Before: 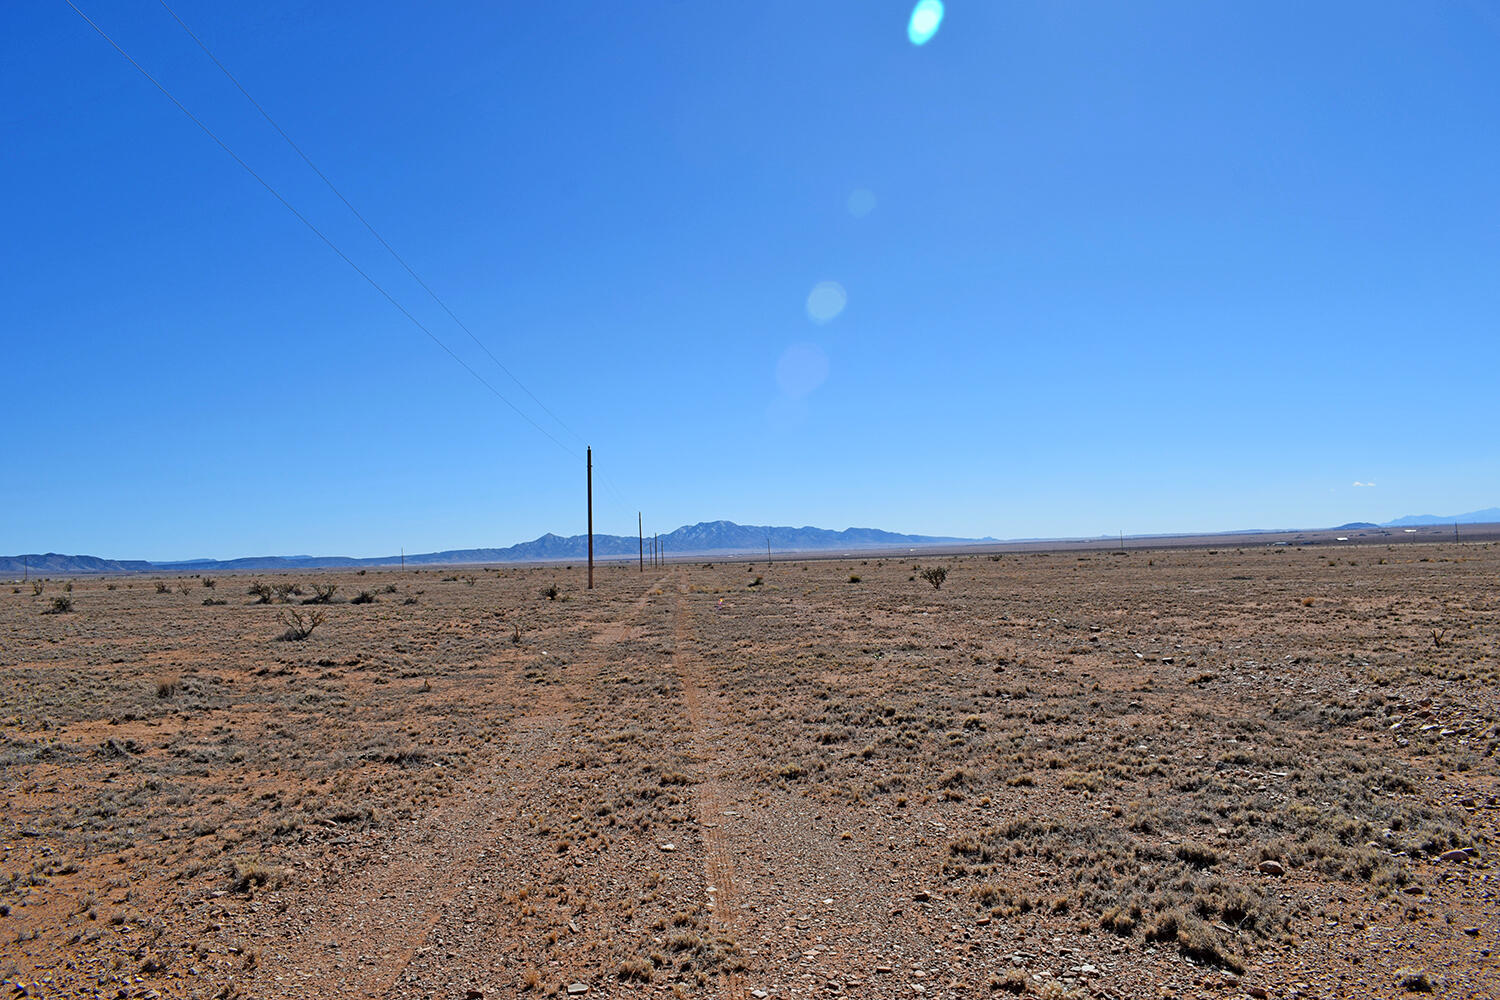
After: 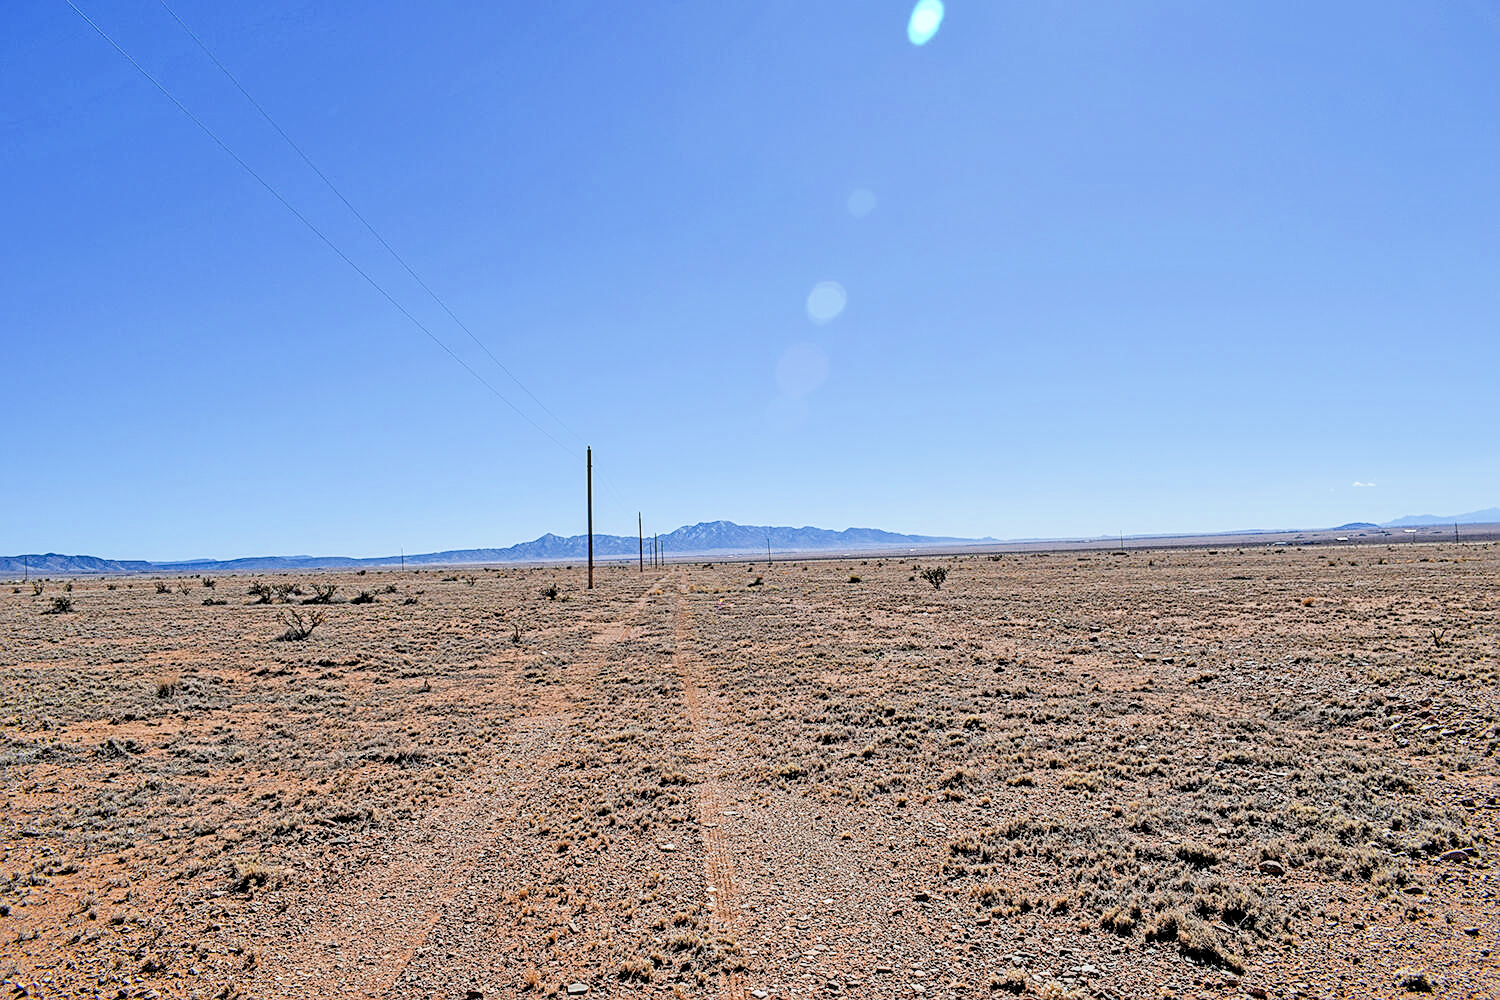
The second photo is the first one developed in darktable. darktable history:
filmic rgb: middle gray luminance 29.23%, black relative exposure -10.21 EV, white relative exposure 5.47 EV, threshold 3.04 EV, target black luminance 0%, hardness 3.92, latitude 2.15%, contrast 1.13, highlights saturation mix 6.38%, shadows ↔ highlights balance 15.92%, enable highlight reconstruction true
exposure: exposure 1 EV, compensate highlight preservation false
sharpen: on, module defaults
local contrast: detail 130%
